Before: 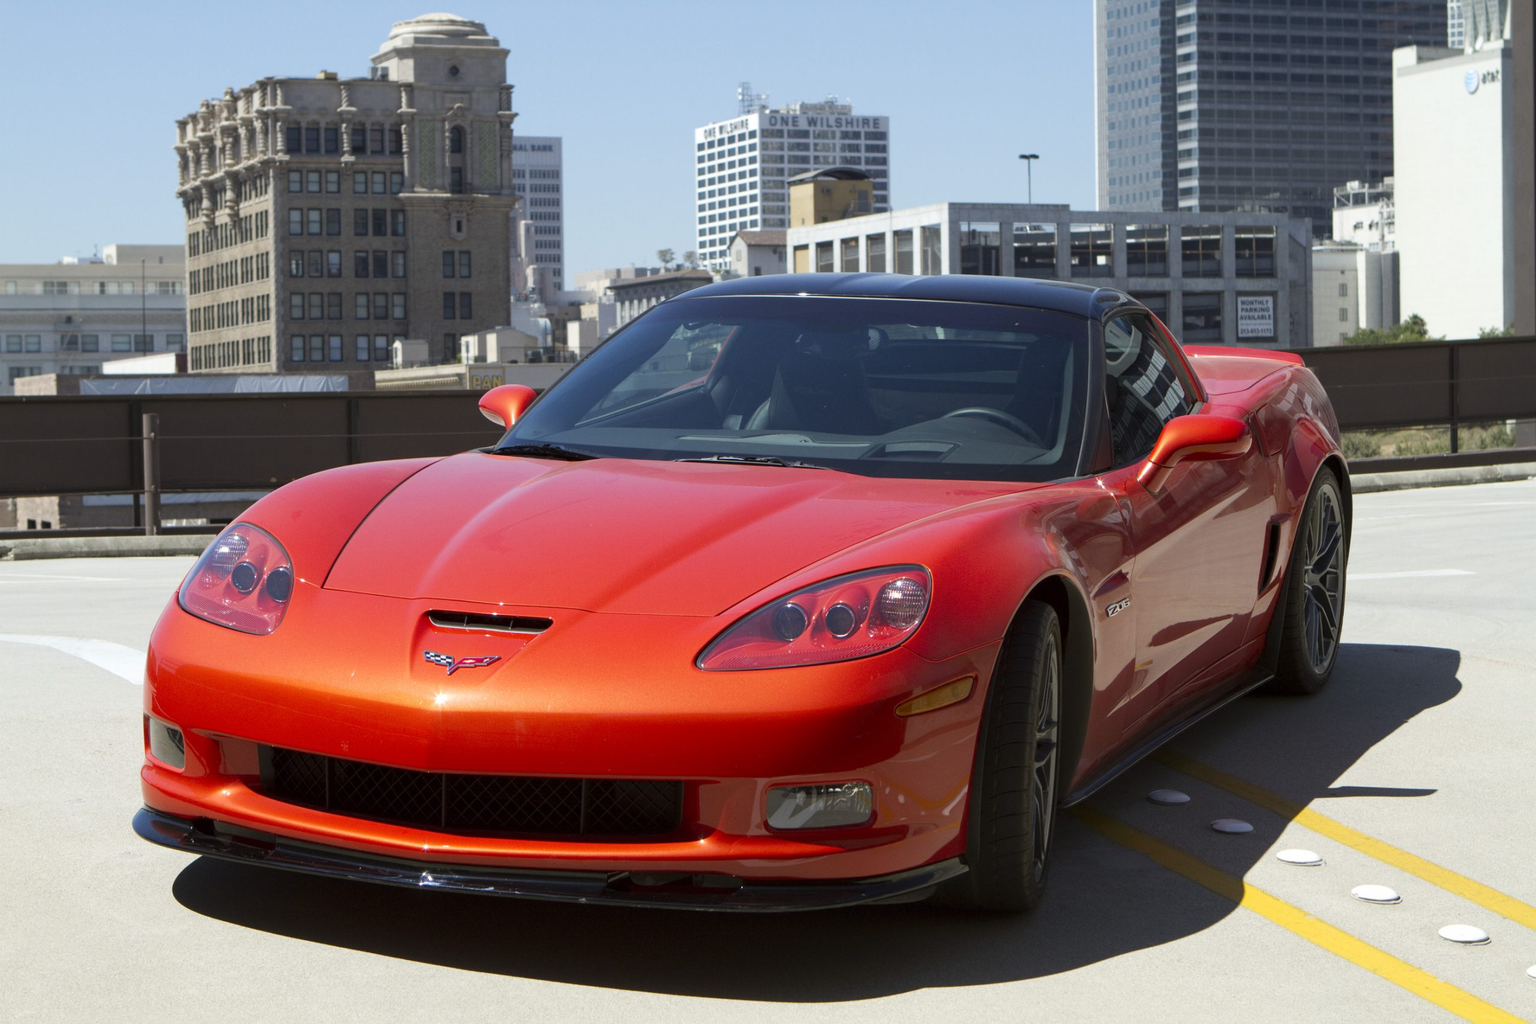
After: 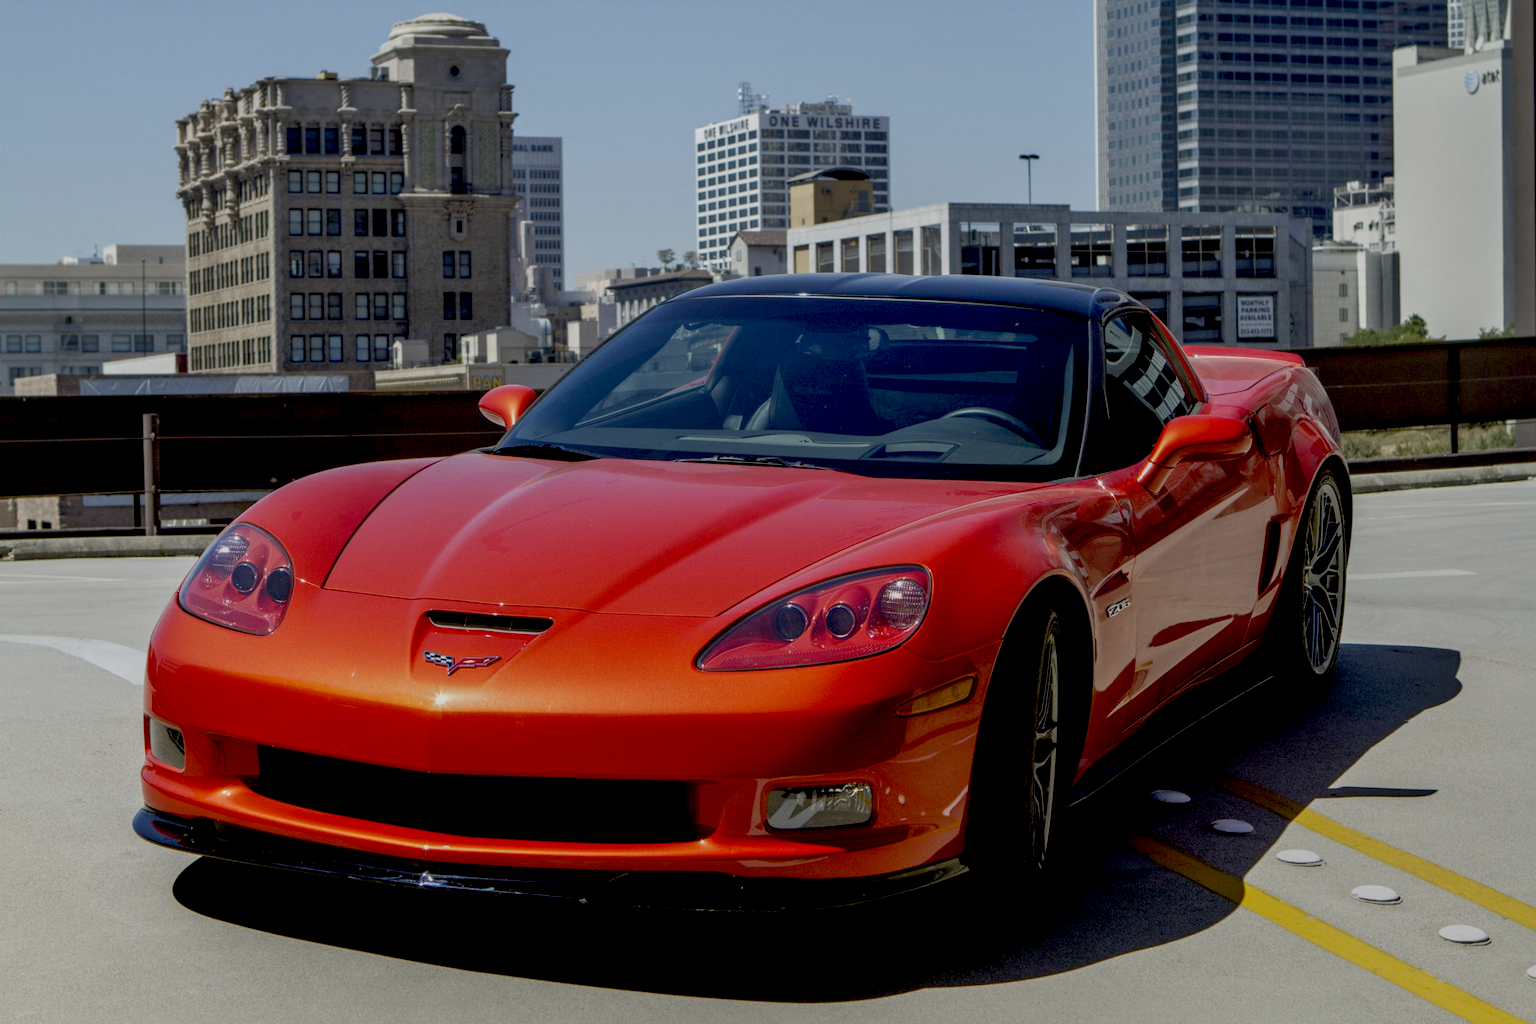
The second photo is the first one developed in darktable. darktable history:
local contrast: highlights 5%, shadows 4%, detail 134%
exposure: black level correction 0.03, exposure 0.311 EV, compensate exposure bias true, compensate highlight preservation false
tone equalizer: -8 EV -0.005 EV, -7 EV 0.03 EV, -6 EV -0.006 EV, -5 EV 0.006 EV, -4 EV -0.031 EV, -3 EV -0.231 EV, -2 EV -0.671 EV, -1 EV -1 EV, +0 EV -1 EV
